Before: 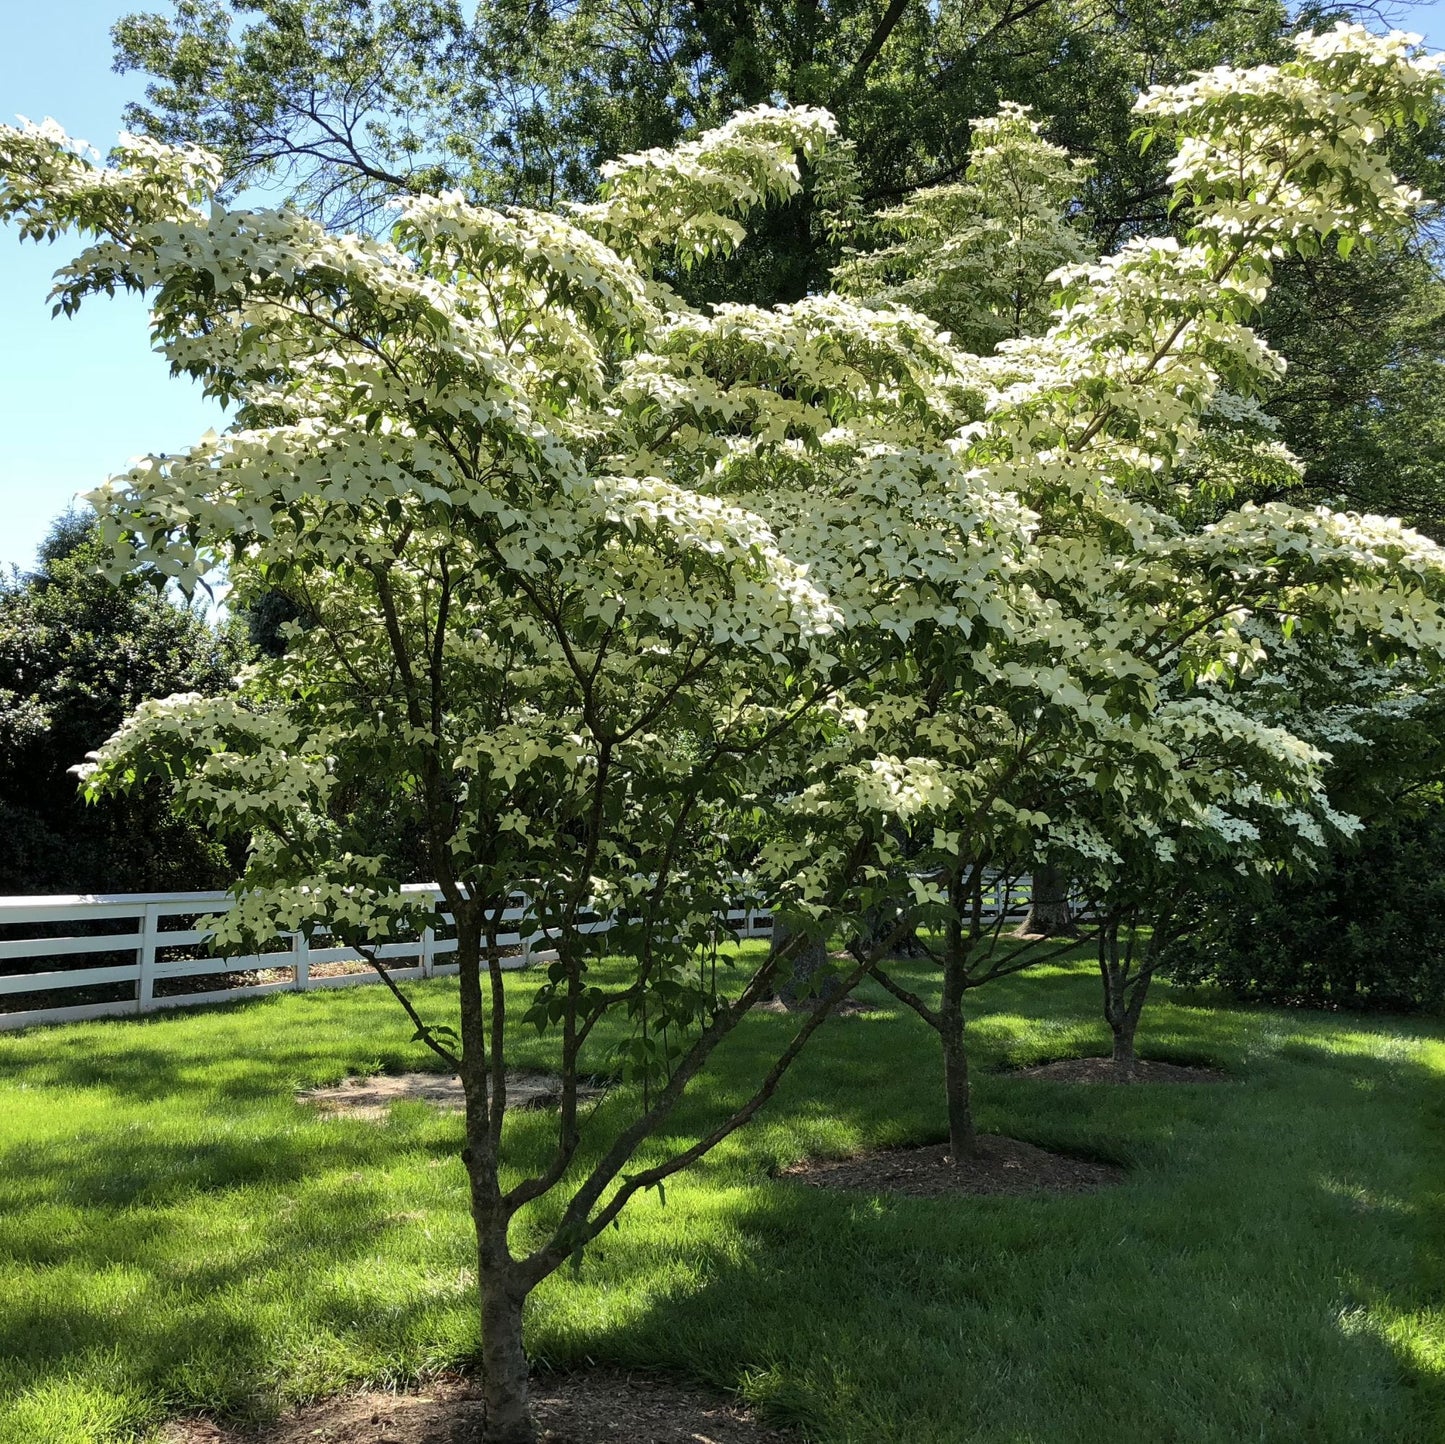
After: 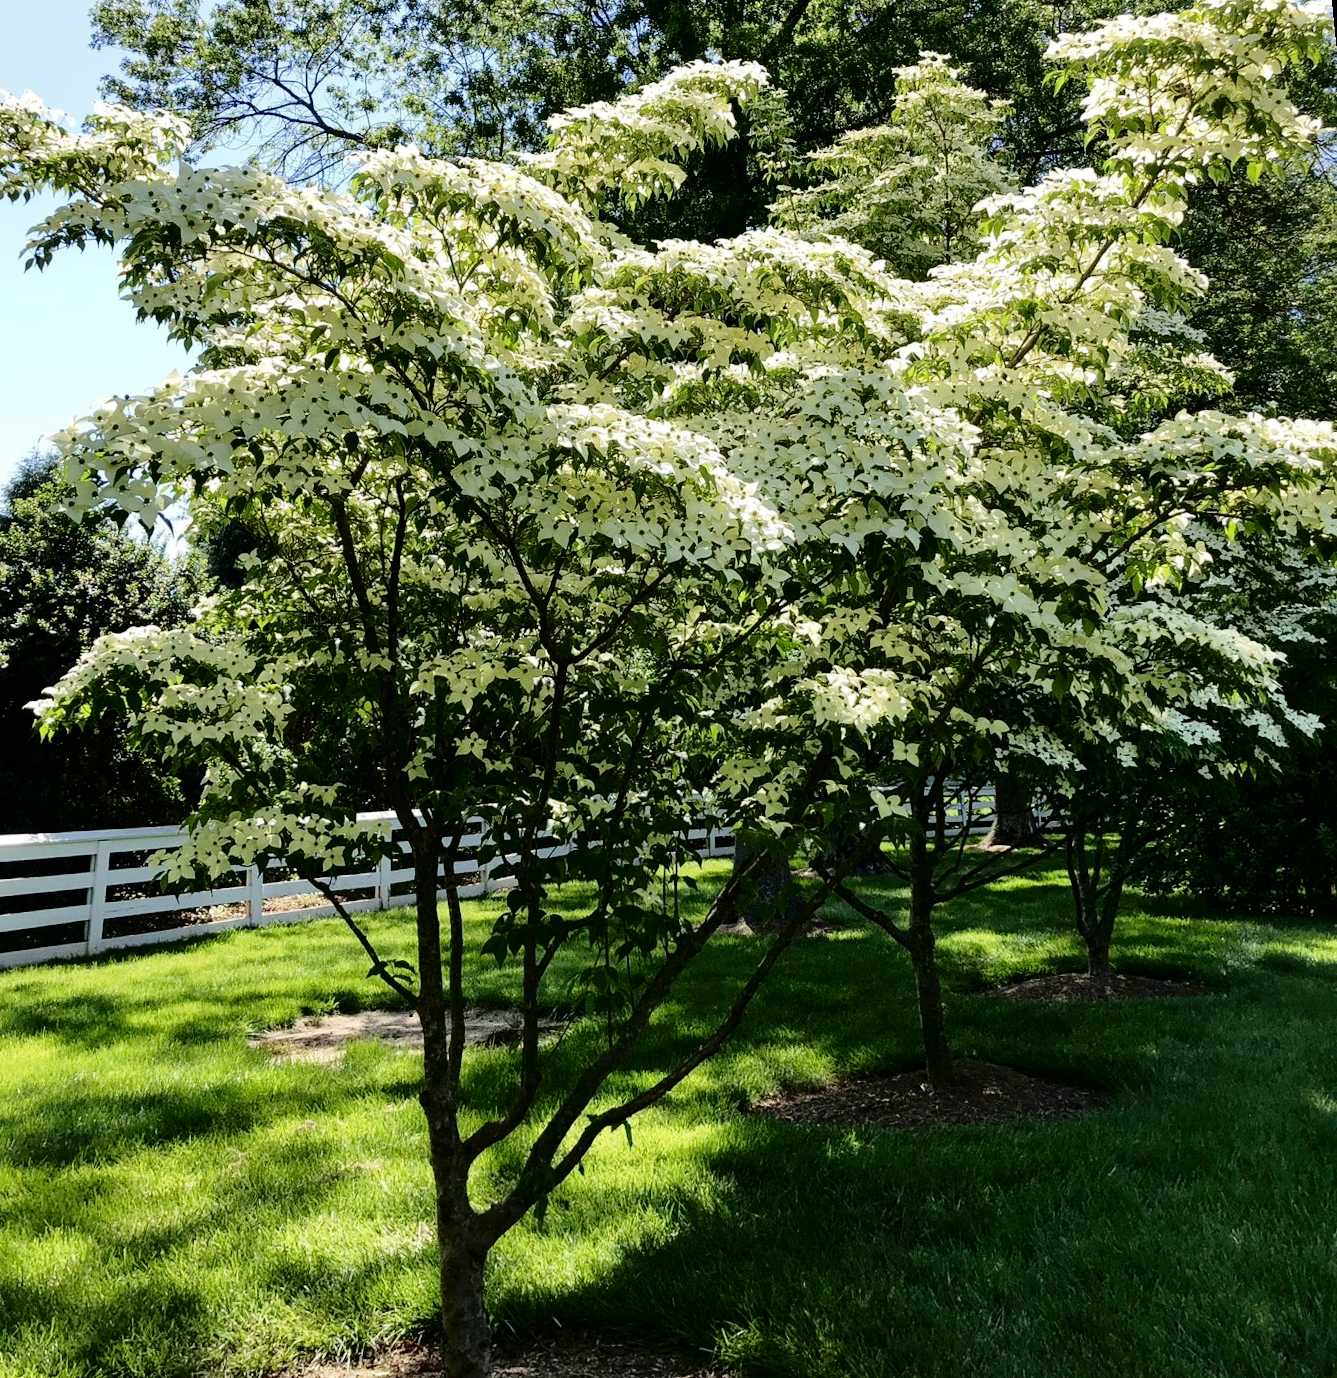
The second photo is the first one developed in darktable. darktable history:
tone curve: curves: ch0 [(0, 0) (0.003, 0.008) (0.011, 0.017) (0.025, 0.027) (0.044, 0.043) (0.069, 0.059) (0.1, 0.086) (0.136, 0.112) (0.177, 0.152) (0.224, 0.203) (0.277, 0.277) (0.335, 0.346) (0.399, 0.439) (0.468, 0.527) (0.543, 0.613) (0.623, 0.693) (0.709, 0.787) (0.801, 0.863) (0.898, 0.927) (1, 1)], preserve colors none
fill light: exposure -2 EV, width 8.6
rotate and perspective: rotation -1.68°, lens shift (vertical) -0.146, crop left 0.049, crop right 0.912, crop top 0.032, crop bottom 0.96
